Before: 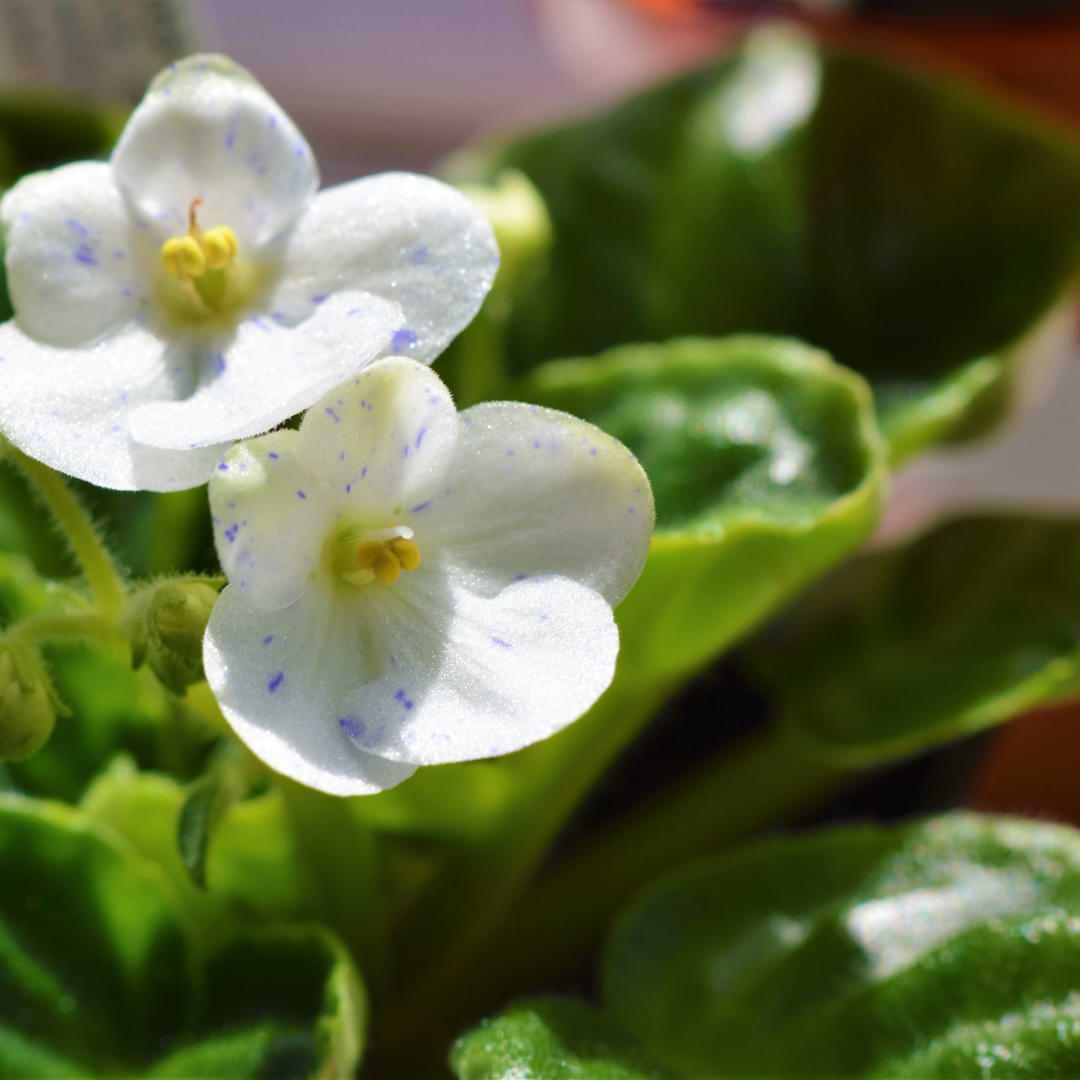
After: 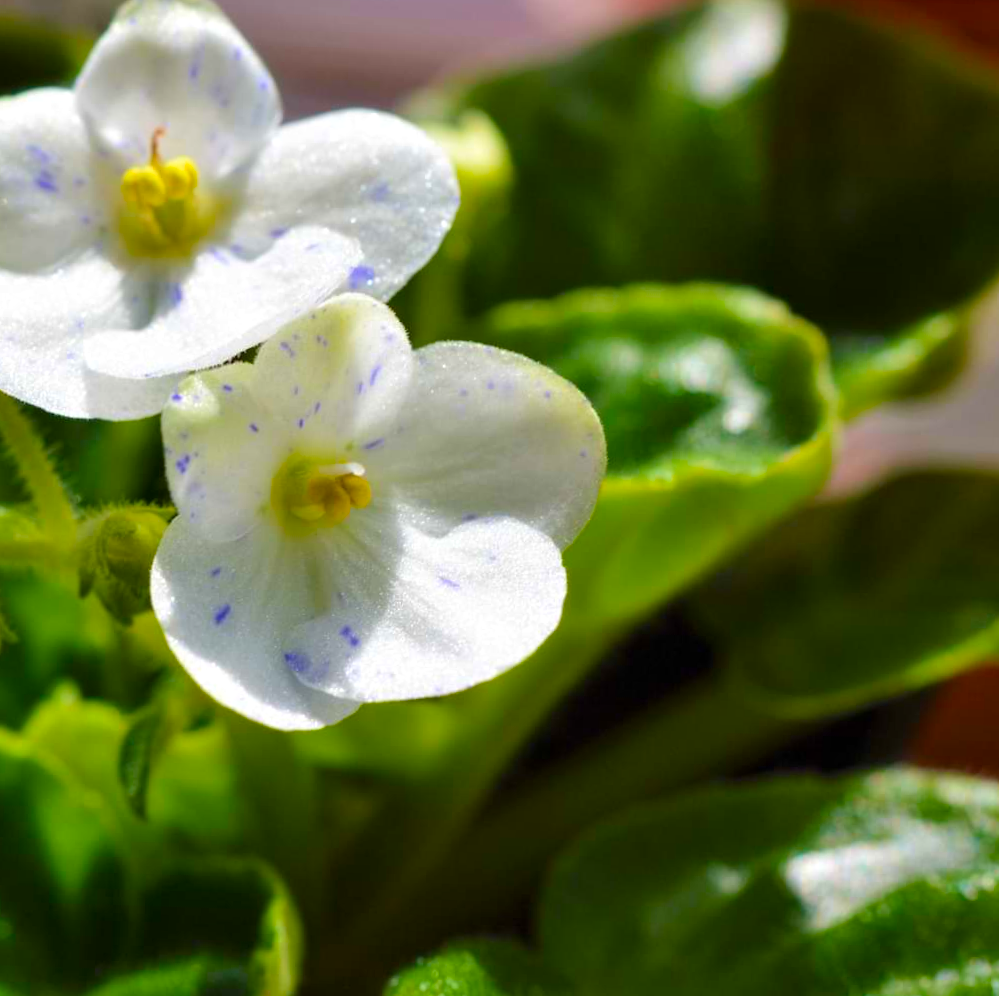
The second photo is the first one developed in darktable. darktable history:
crop and rotate: angle -1.87°, left 3.113%, top 4.041%, right 1.363%, bottom 0.743%
local contrast: highlights 101%, shadows 98%, detail 119%, midtone range 0.2
color balance rgb: perceptual saturation grading › global saturation 25.441%
contrast brightness saturation: contrast 0.037, saturation 0.07
